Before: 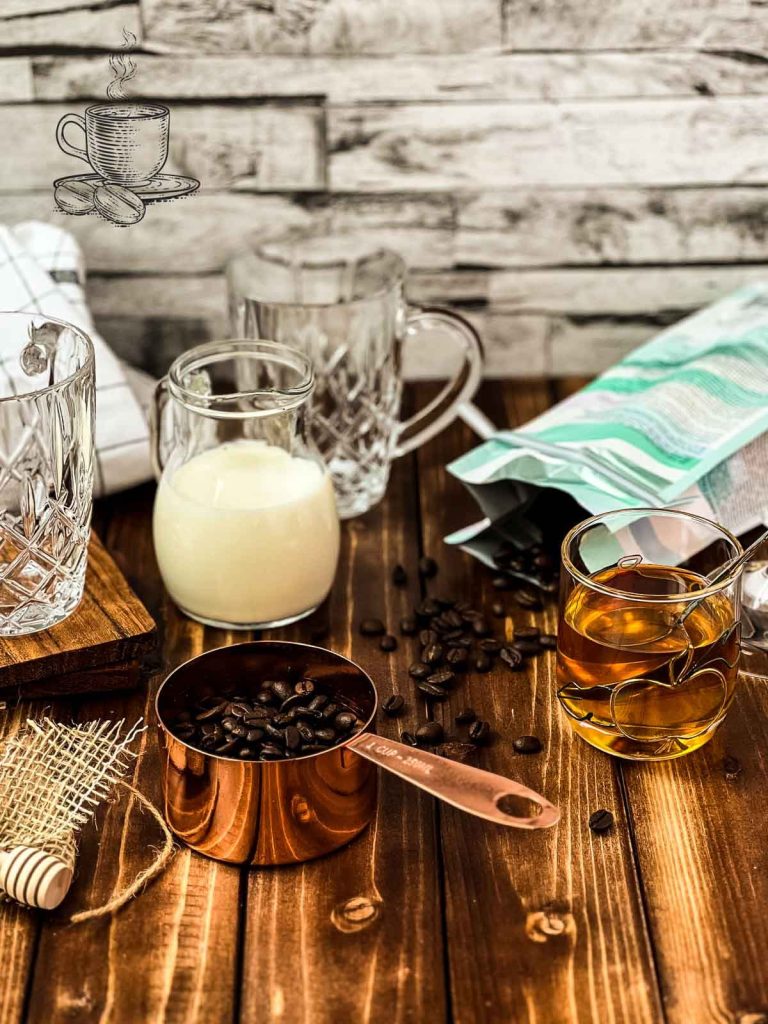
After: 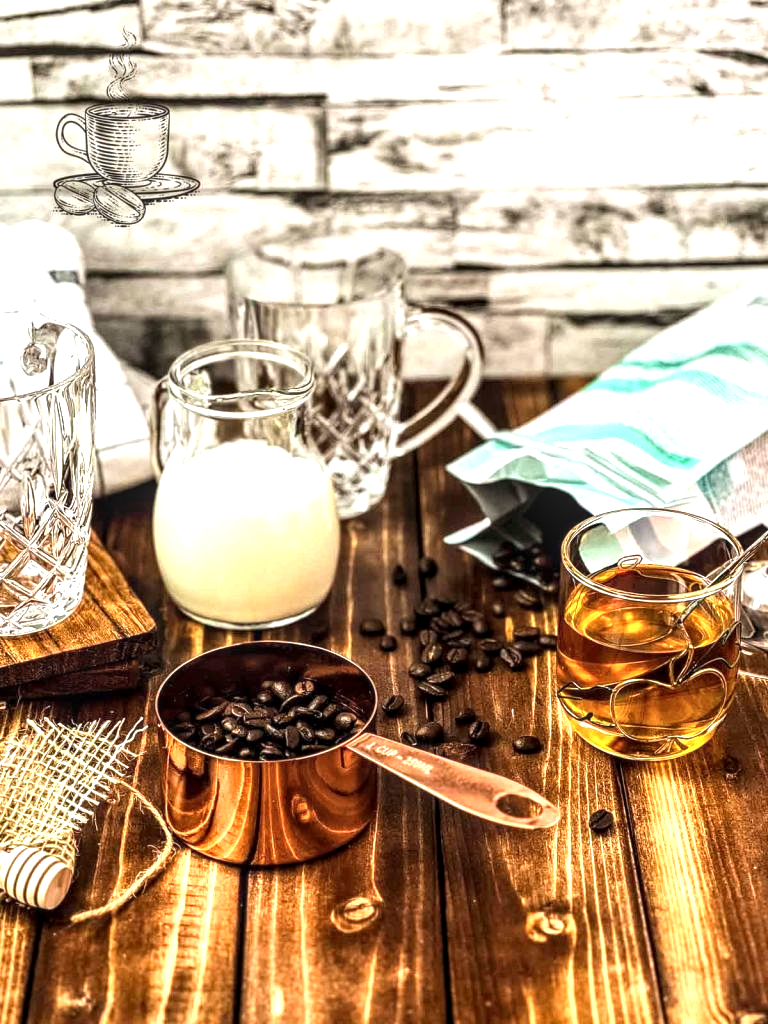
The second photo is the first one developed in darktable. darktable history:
local contrast: highlights 59%, detail 145%
exposure: black level correction -0.001, exposure 0.9 EV, compensate exposure bias true, compensate highlight preservation false
